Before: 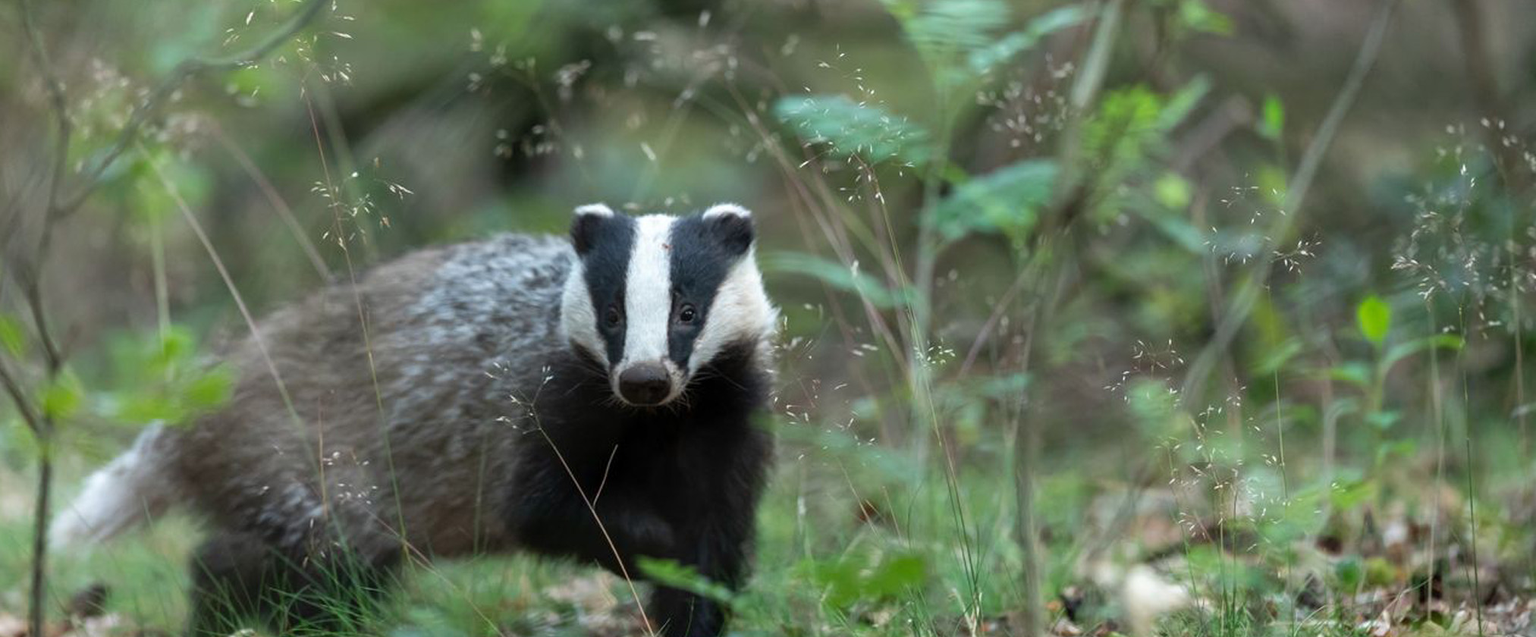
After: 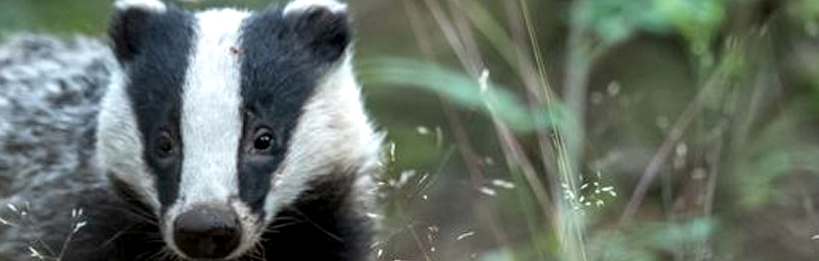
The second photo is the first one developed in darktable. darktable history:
local contrast: detail 150%
crop: left 31.772%, top 32.636%, right 27.737%, bottom 36.245%
